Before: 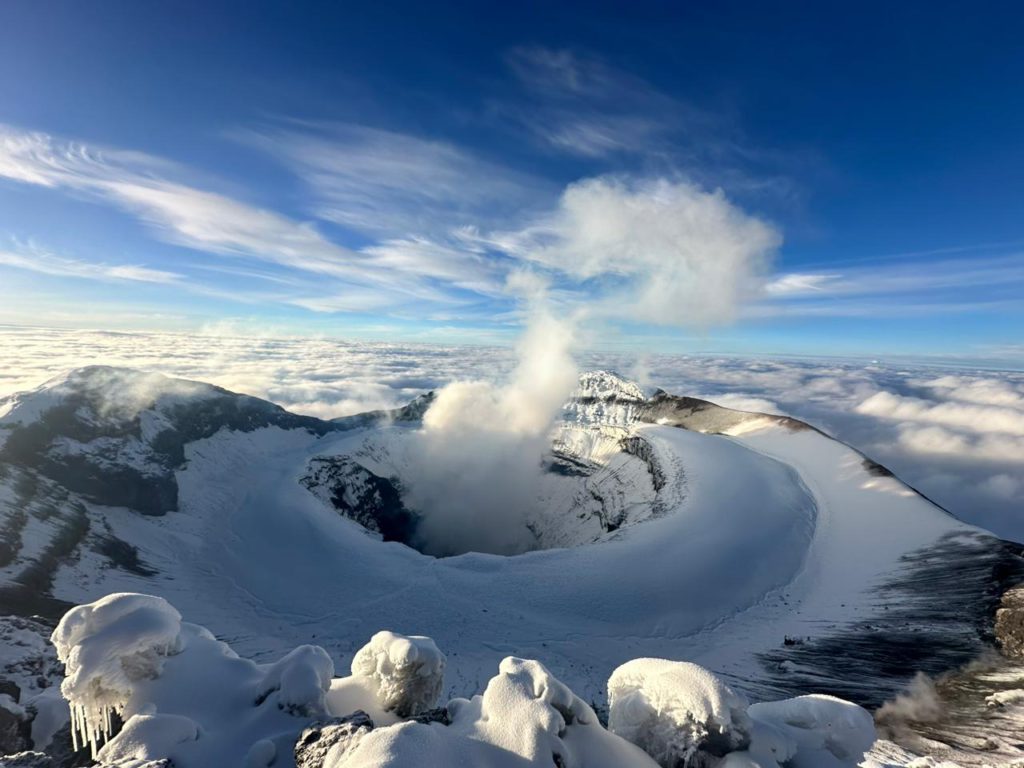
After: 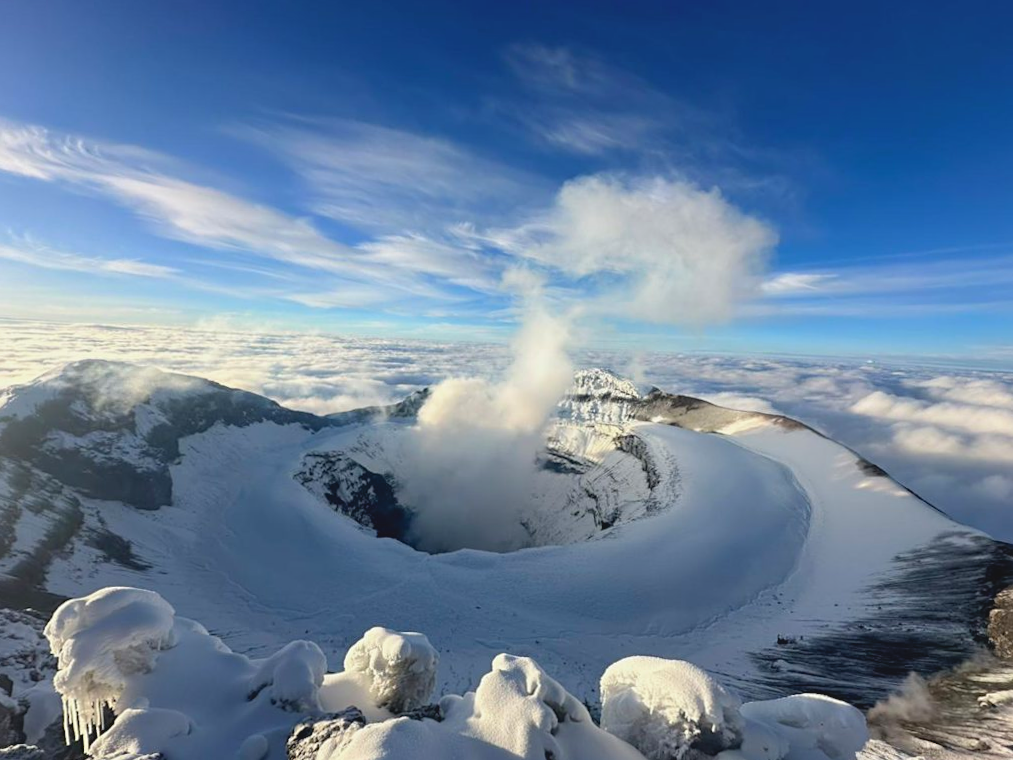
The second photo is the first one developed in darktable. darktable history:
crop and rotate: angle -0.44°
contrast brightness saturation: contrast -0.095, brightness 0.045, saturation 0.085
sharpen: amount 0.21
